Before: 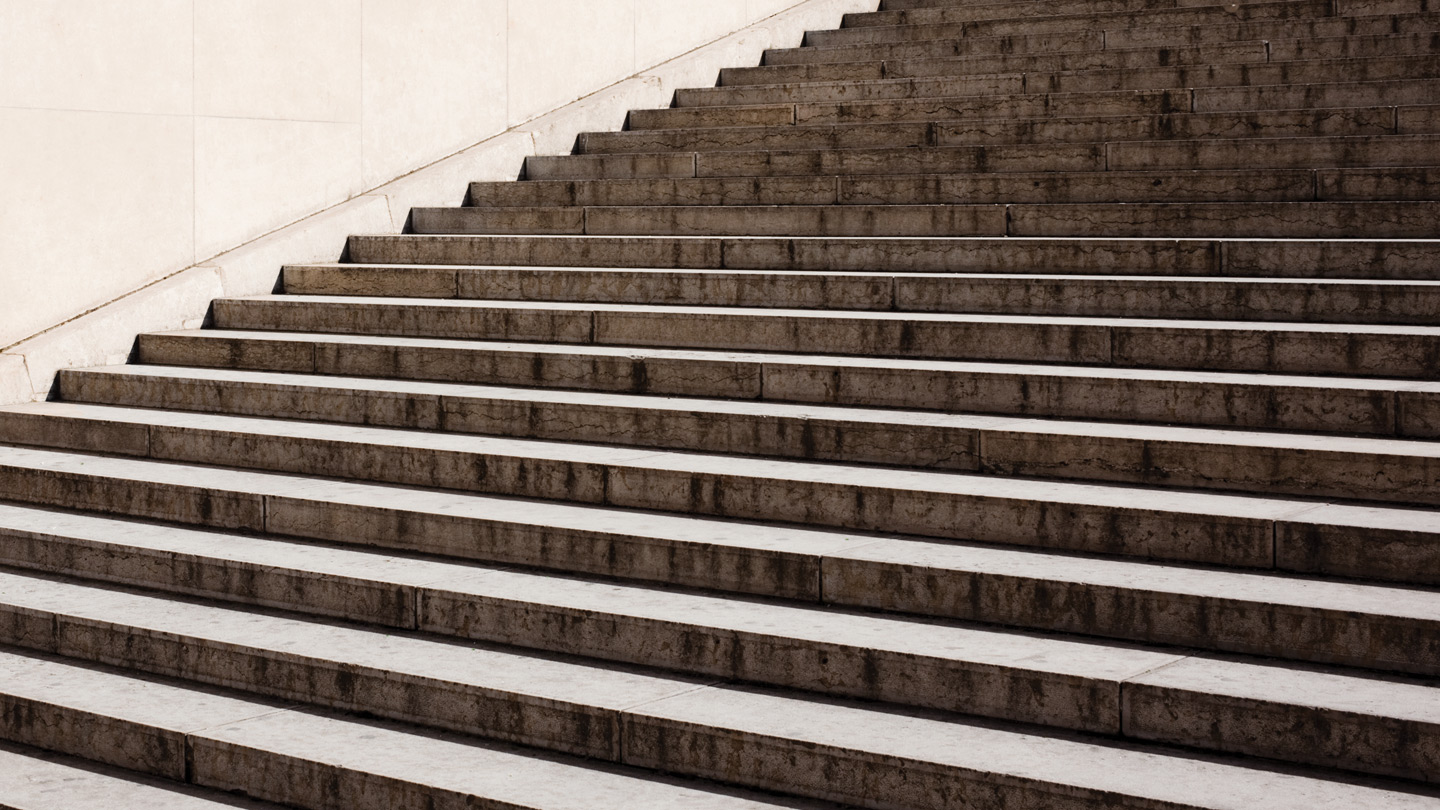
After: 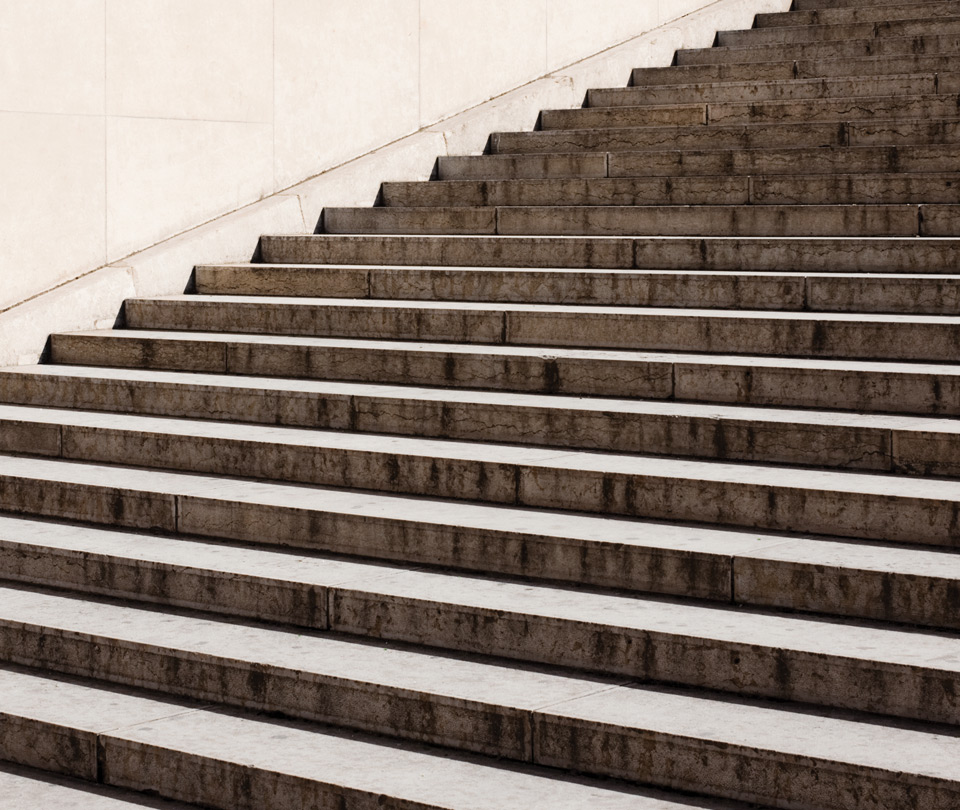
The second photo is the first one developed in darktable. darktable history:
crop and rotate: left 6.171%, right 27.115%
